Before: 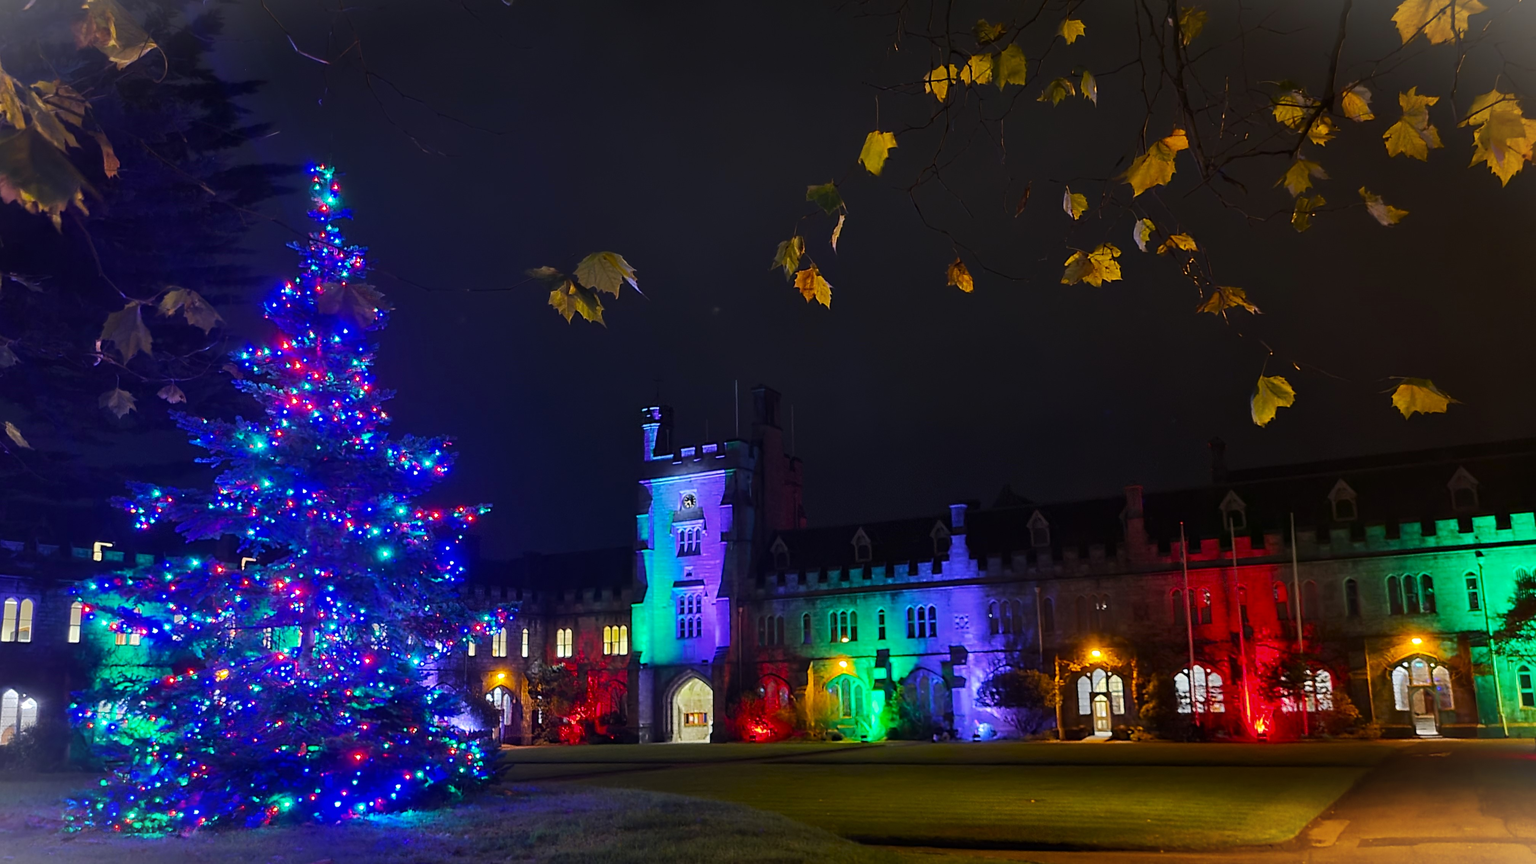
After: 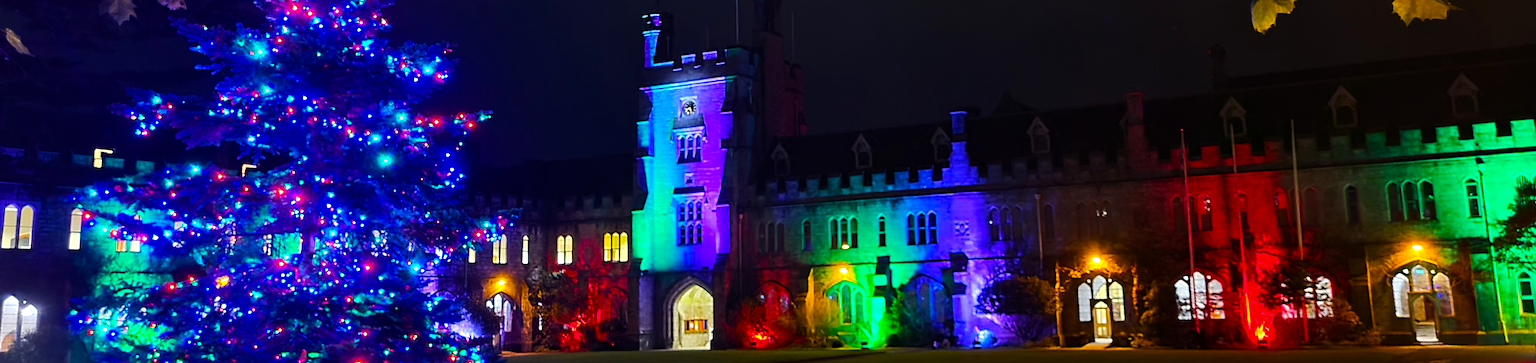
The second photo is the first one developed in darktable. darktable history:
tone equalizer: -8 EV -0.417 EV, -7 EV -0.389 EV, -6 EV -0.333 EV, -5 EV -0.222 EV, -3 EV 0.222 EV, -2 EV 0.333 EV, -1 EV 0.389 EV, +0 EV 0.417 EV, edges refinement/feathering 500, mask exposure compensation -1.57 EV, preserve details no
crop: top 45.551%, bottom 12.262%
color balance rgb: perceptual saturation grading › global saturation 30%, global vibrance 20%
